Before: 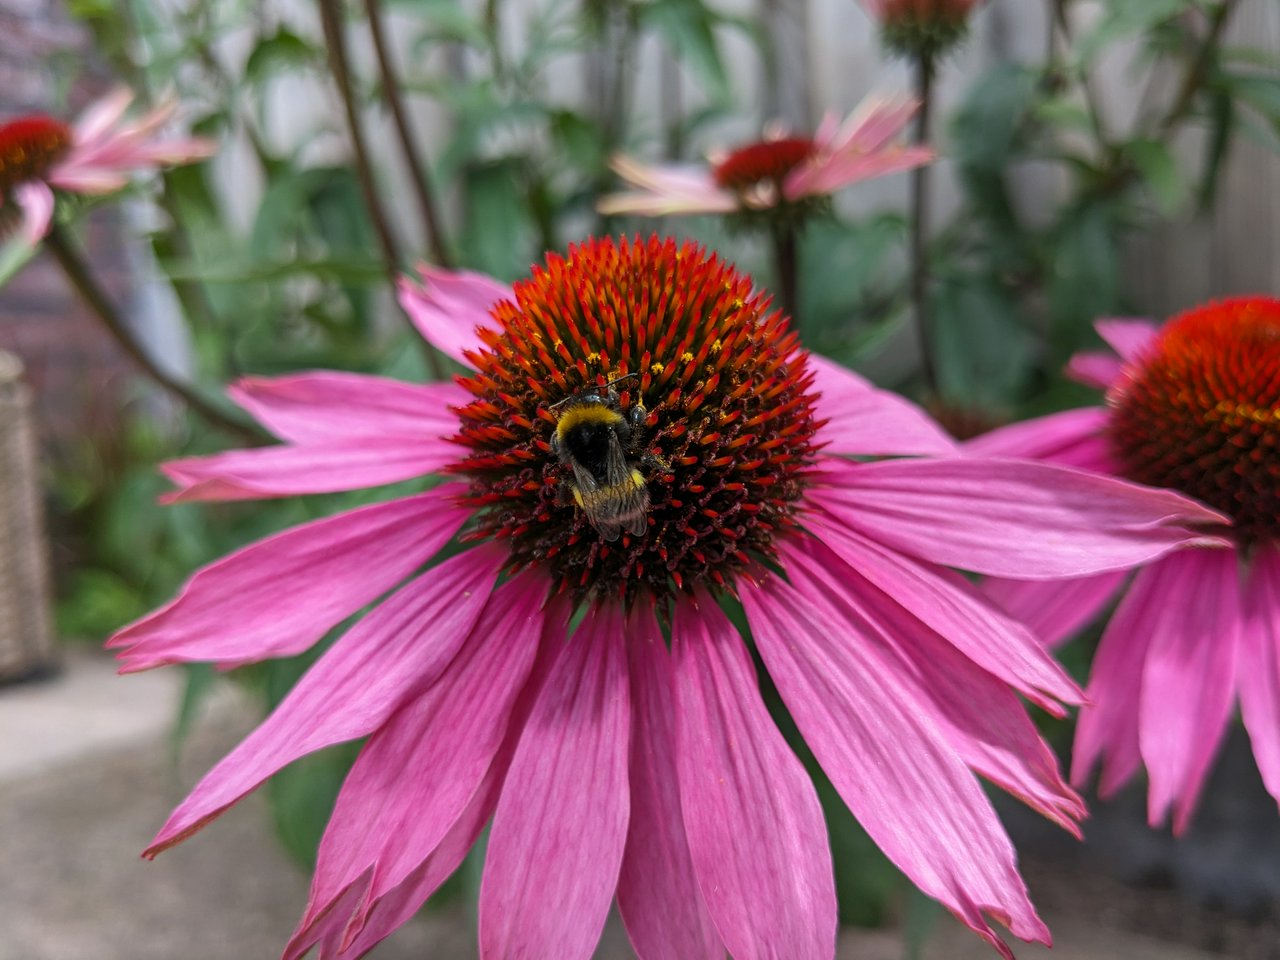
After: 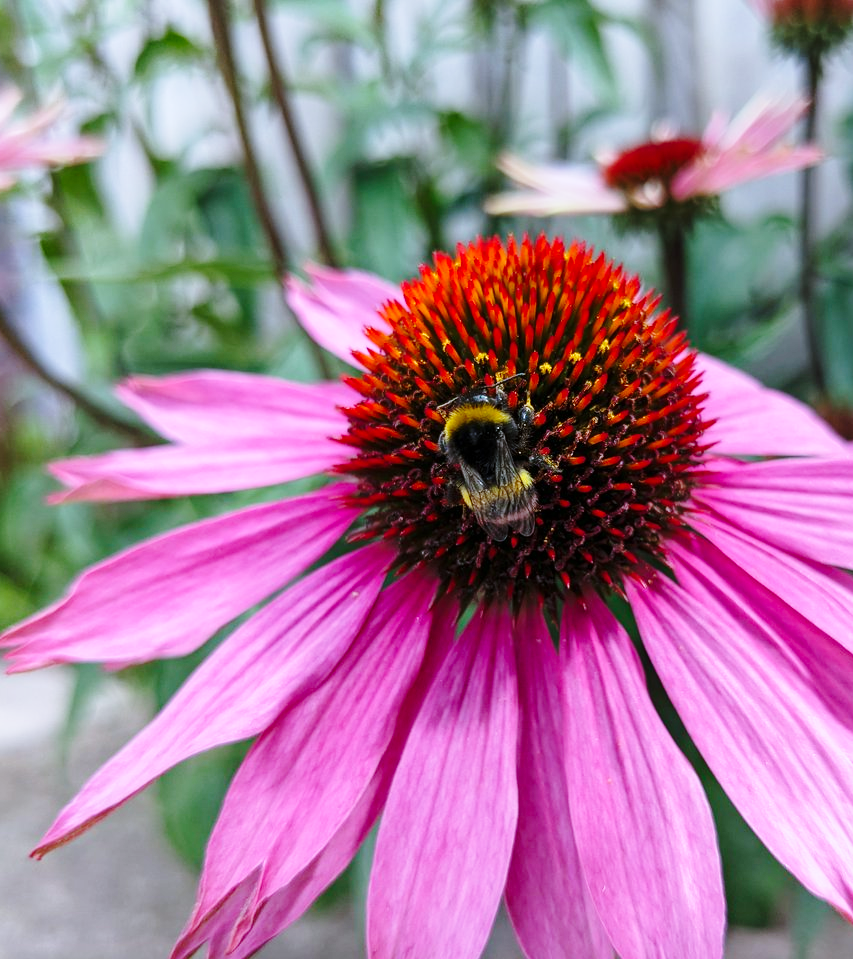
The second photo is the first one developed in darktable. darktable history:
base curve: curves: ch0 [(0, 0) (0.028, 0.03) (0.121, 0.232) (0.46, 0.748) (0.859, 0.968) (1, 1)], preserve colors none
white balance: red 0.931, blue 1.11
crop and rotate: left 8.786%, right 24.548%
